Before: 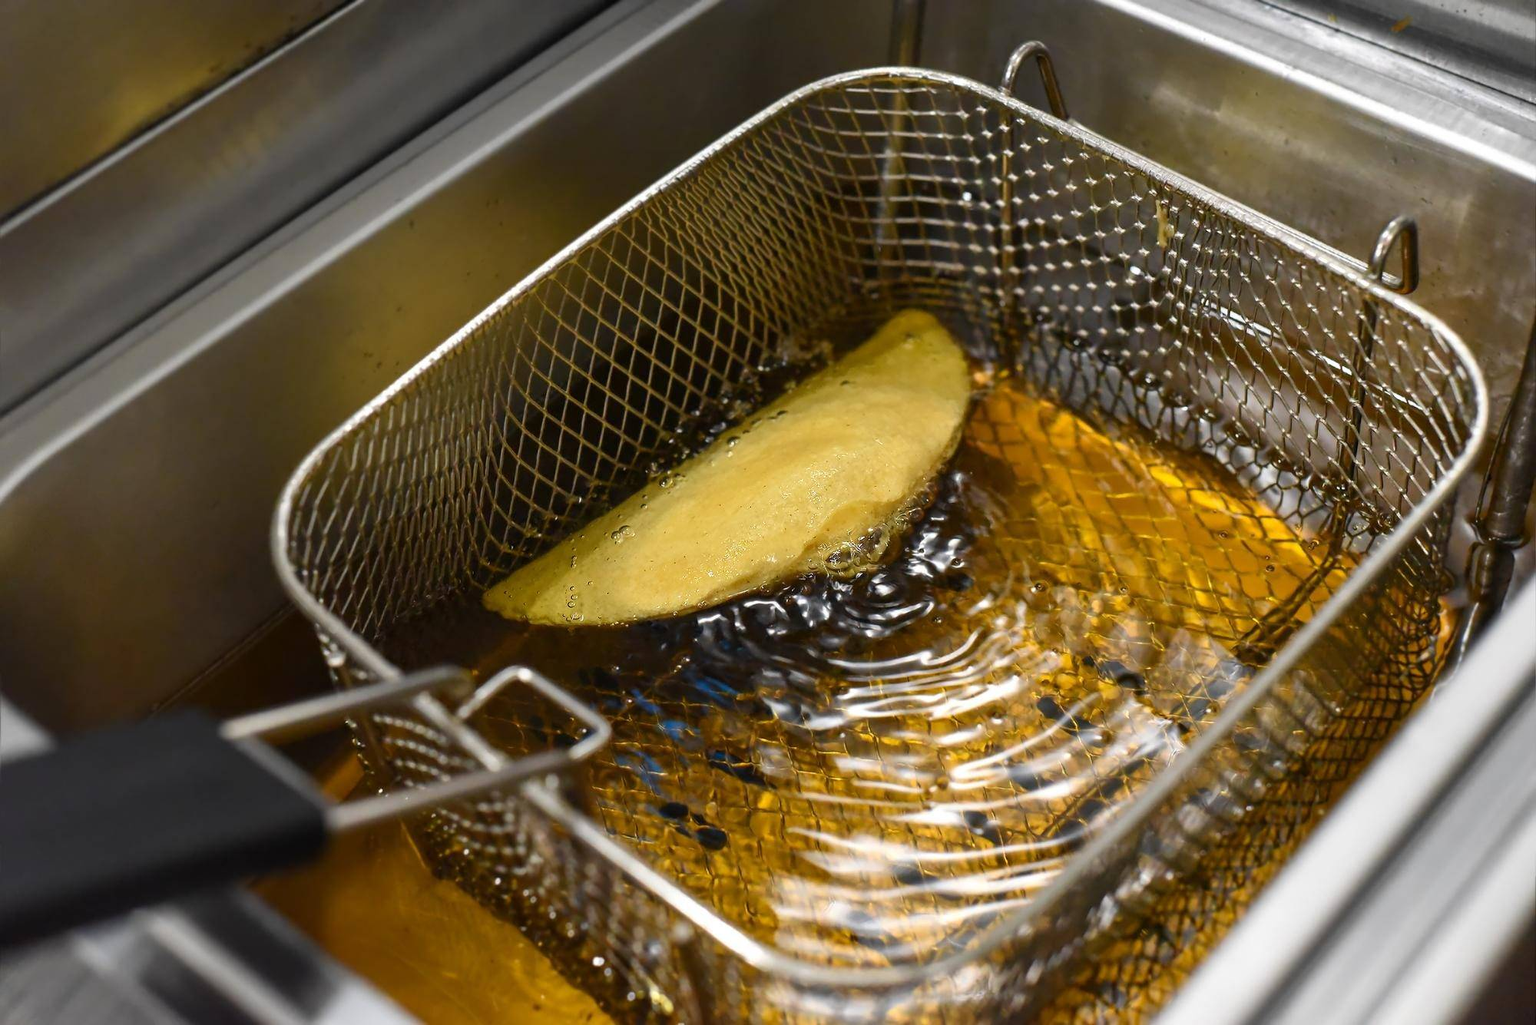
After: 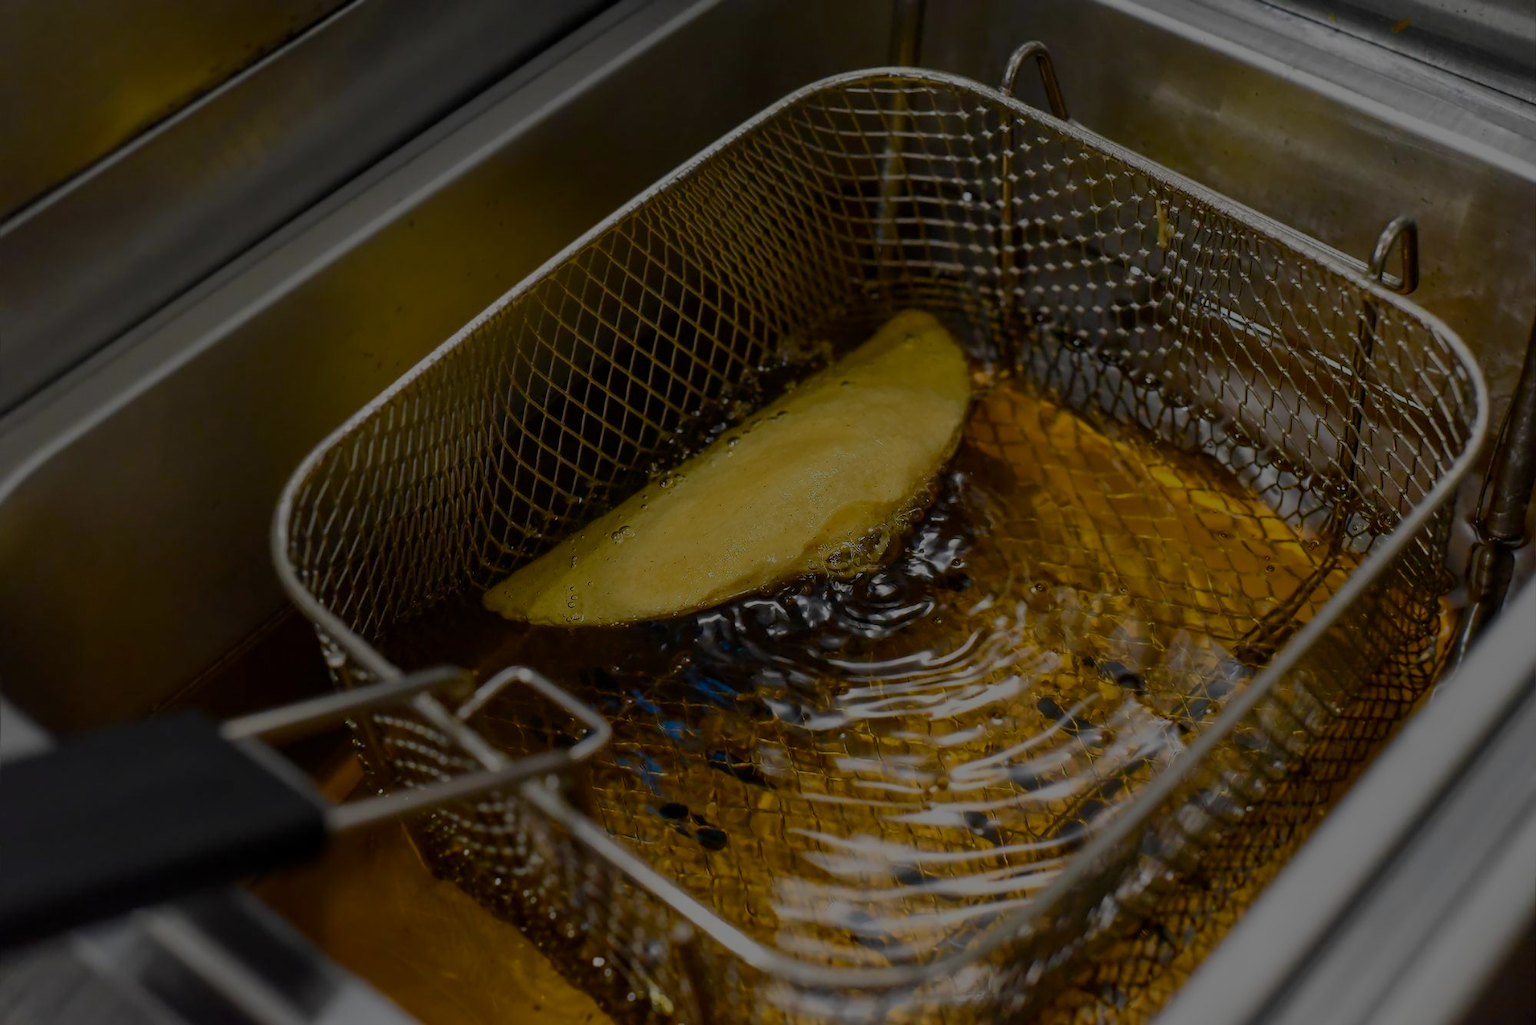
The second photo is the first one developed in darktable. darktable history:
tone equalizer: on, module defaults
local contrast: highlights 106%, shadows 100%, detail 120%, midtone range 0.2
color balance rgb: global offset › luminance 0.235%, linear chroma grading › shadows 31.518%, linear chroma grading › global chroma -2.059%, linear chroma grading › mid-tones 4.019%, perceptual saturation grading › global saturation 19.739%, perceptual brilliance grading › global brilliance -48.382%
